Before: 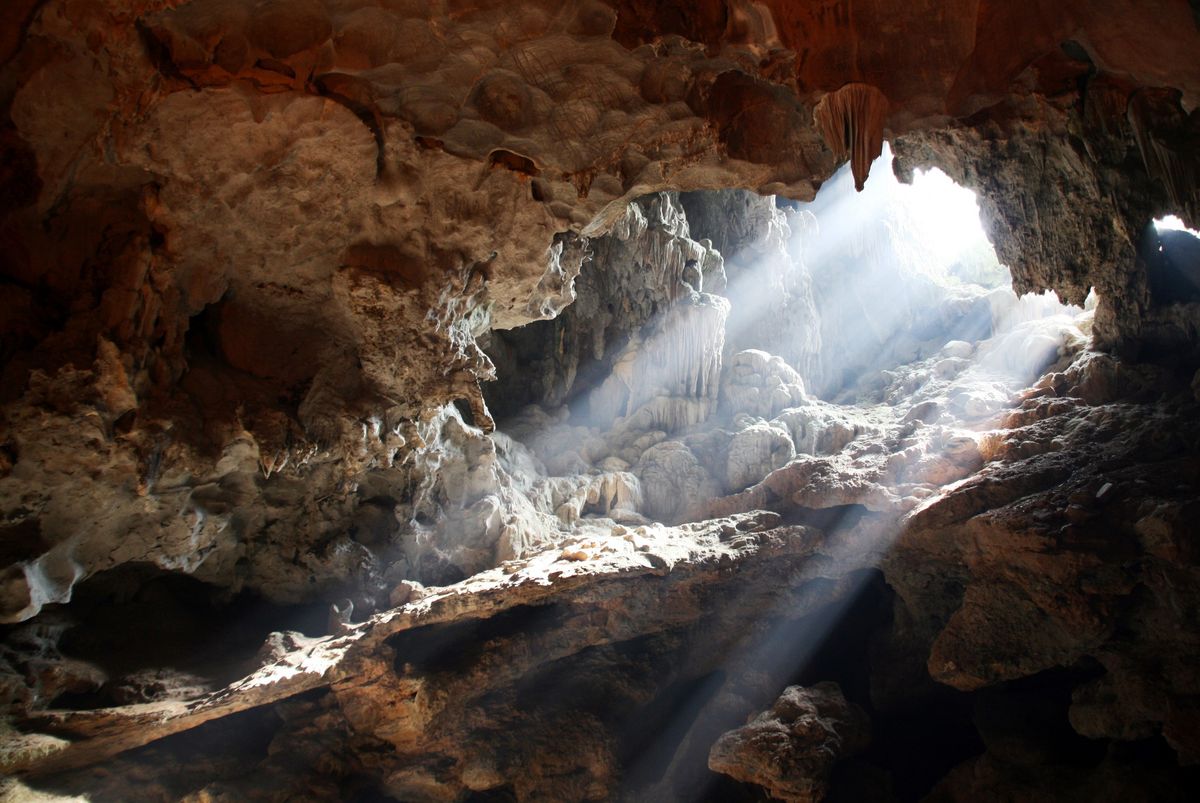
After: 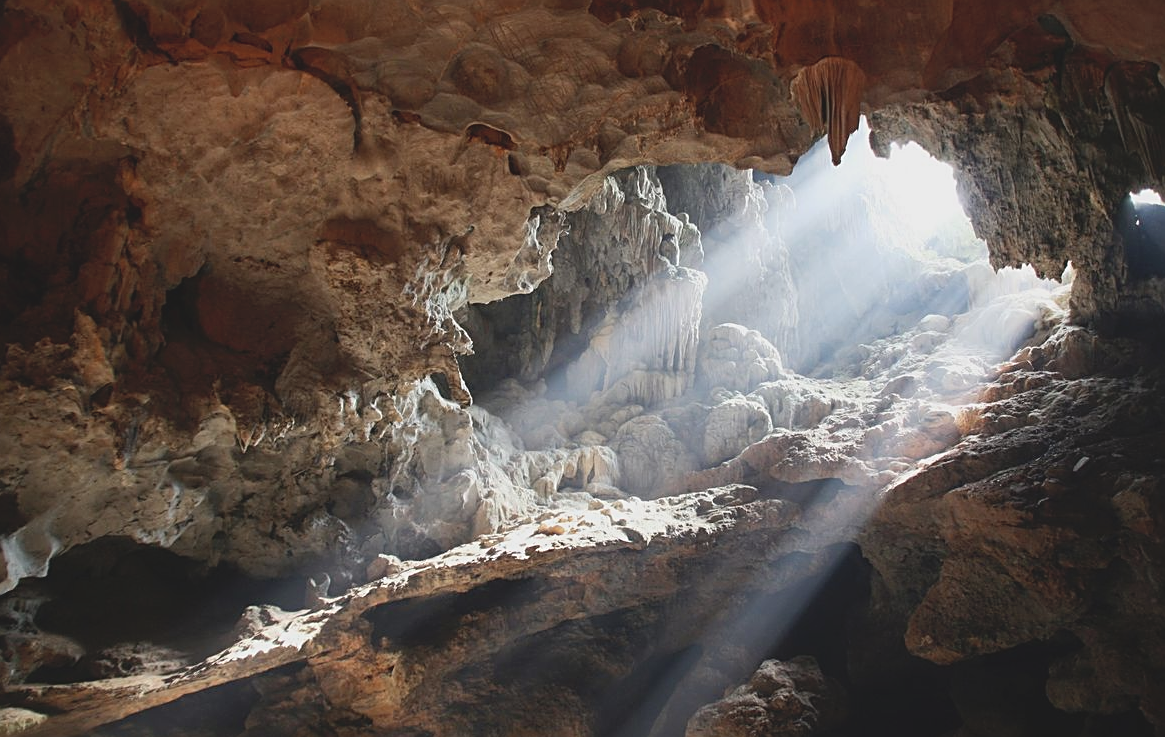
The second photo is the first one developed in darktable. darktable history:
crop: left 1.92%, top 3.238%, right 0.948%, bottom 4.908%
contrast brightness saturation: contrast -0.157, brightness 0.052, saturation -0.139
sharpen: on, module defaults
